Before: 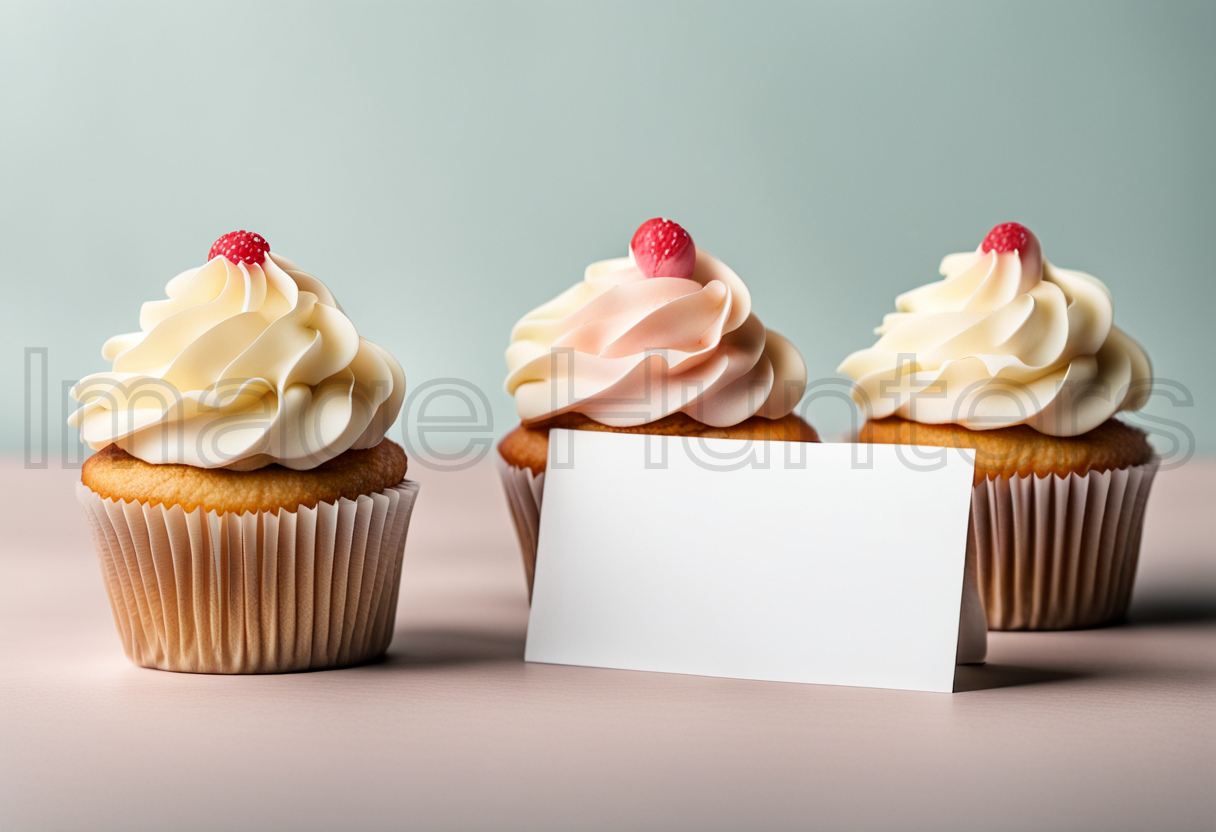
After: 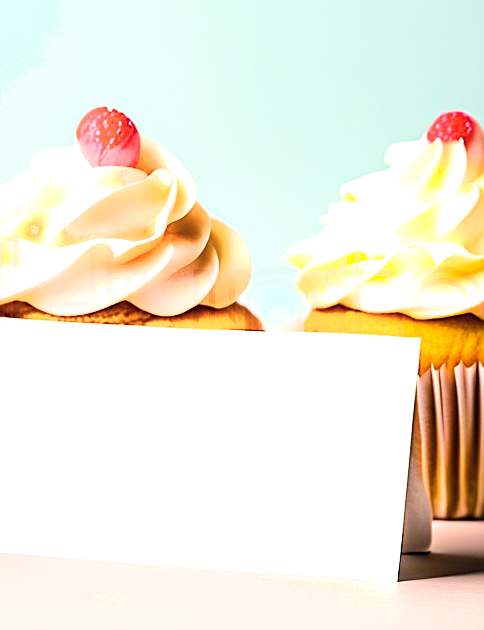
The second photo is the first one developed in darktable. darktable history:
shadows and highlights: shadows -23.08, highlights 46.15, soften with gaussian
sharpen: on, module defaults
exposure: exposure -0.151 EV, compensate highlight preservation false
crop: left 45.721%, top 13.393%, right 14.118%, bottom 10.01%
color balance rgb: linear chroma grading › global chroma 10%, perceptual saturation grading › global saturation 40%, perceptual brilliance grading › global brilliance 30%, global vibrance 20%
